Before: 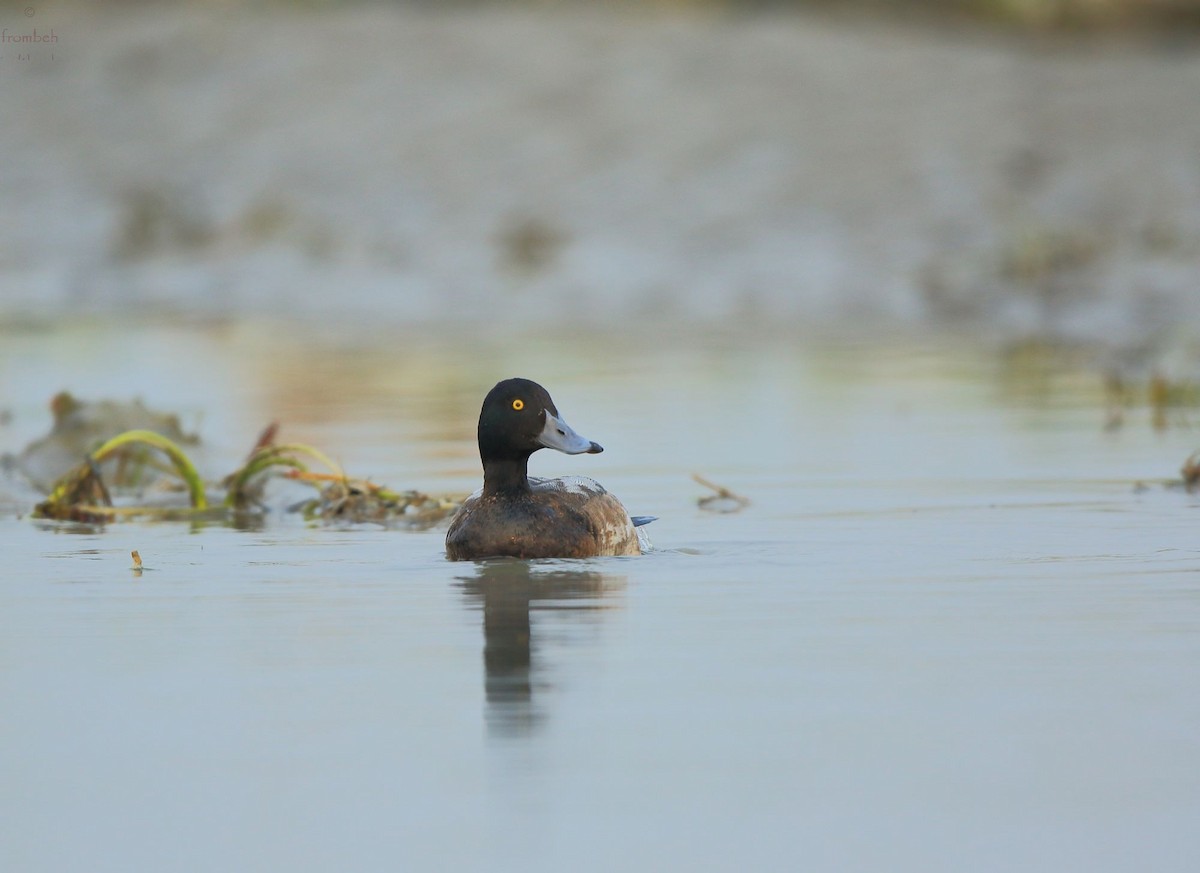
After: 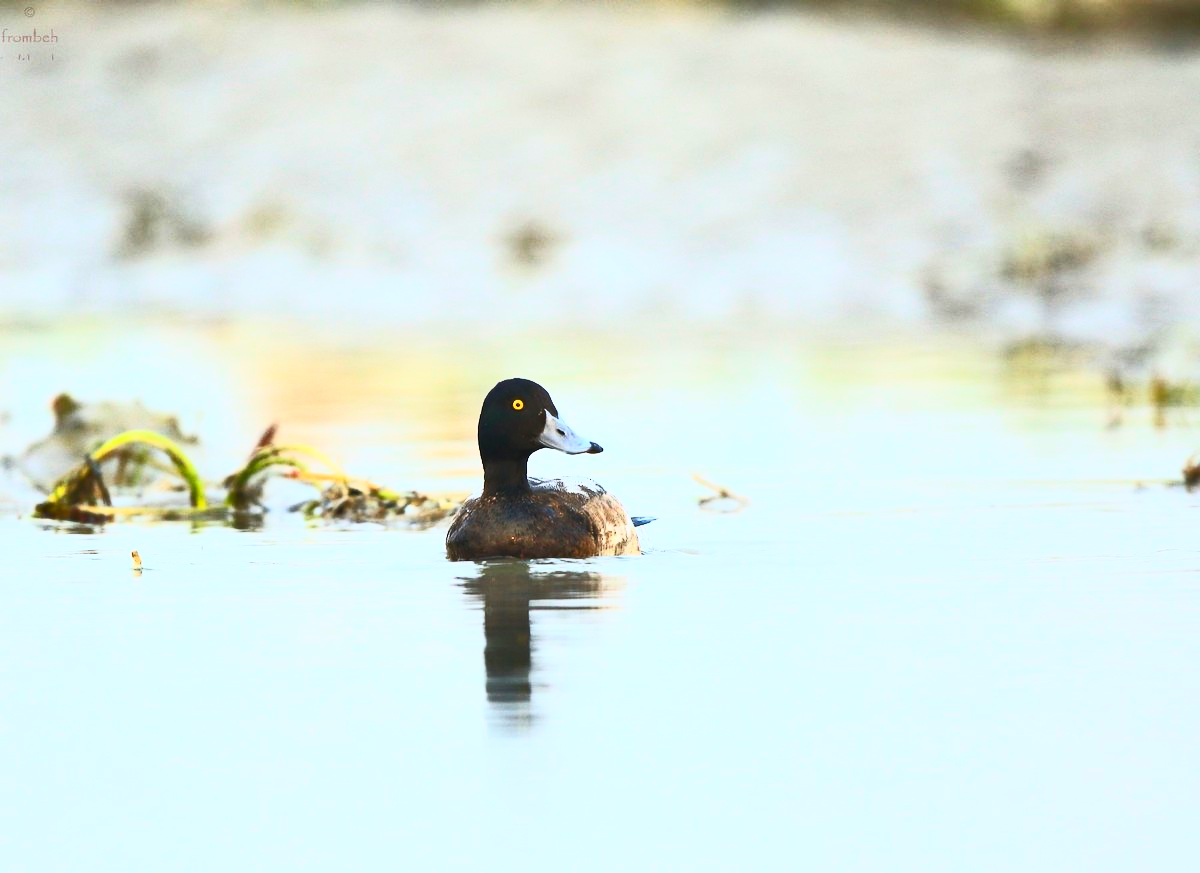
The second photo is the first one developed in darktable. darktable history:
contrast brightness saturation: contrast 0.83, brightness 0.59, saturation 0.59
shadows and highlights: shadows 37.27, highlights -28.18, soften with gaussian
